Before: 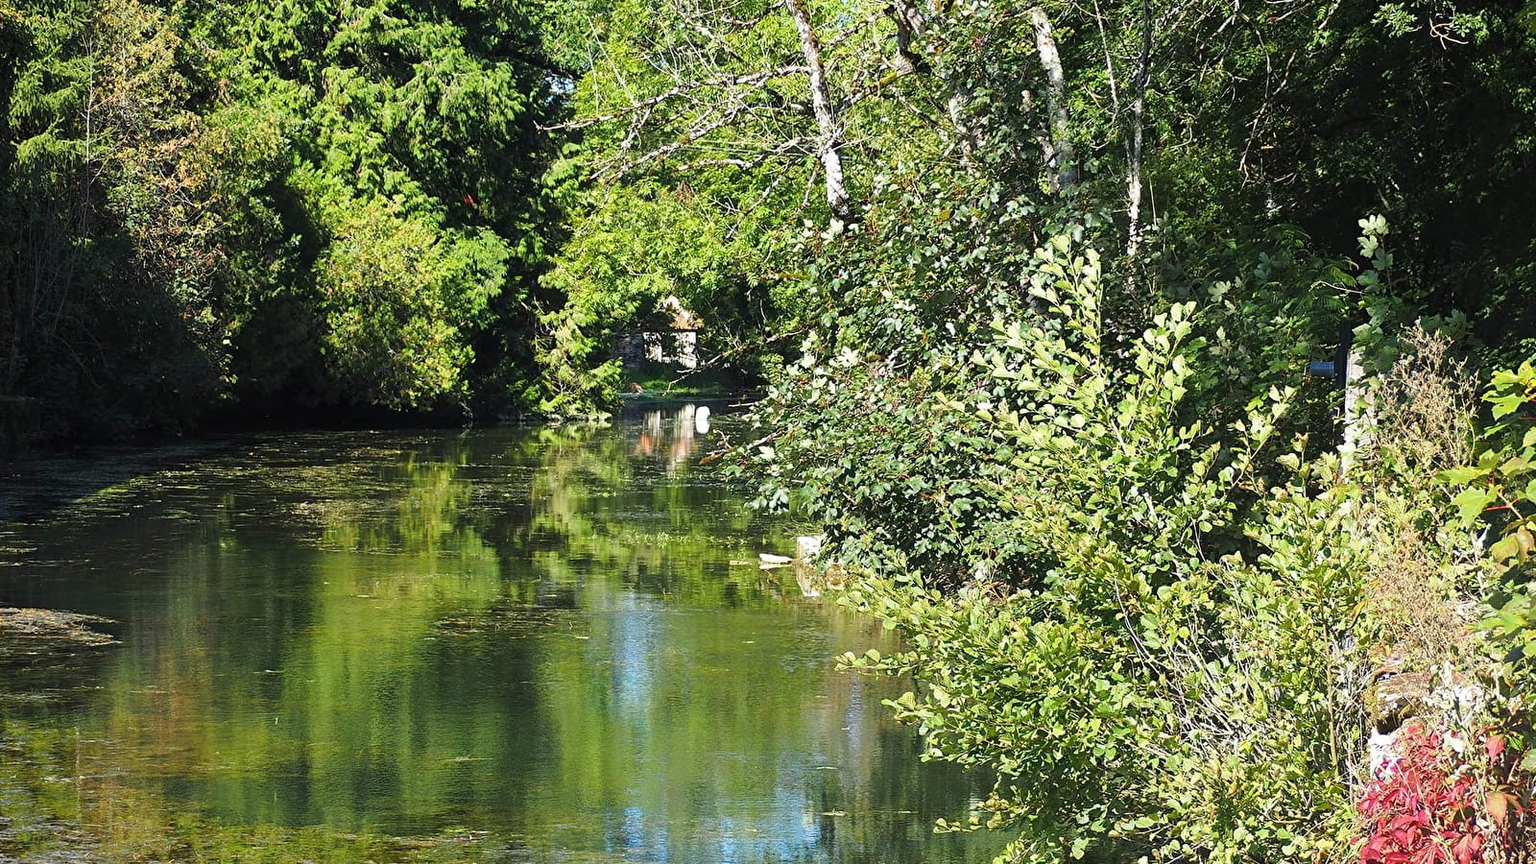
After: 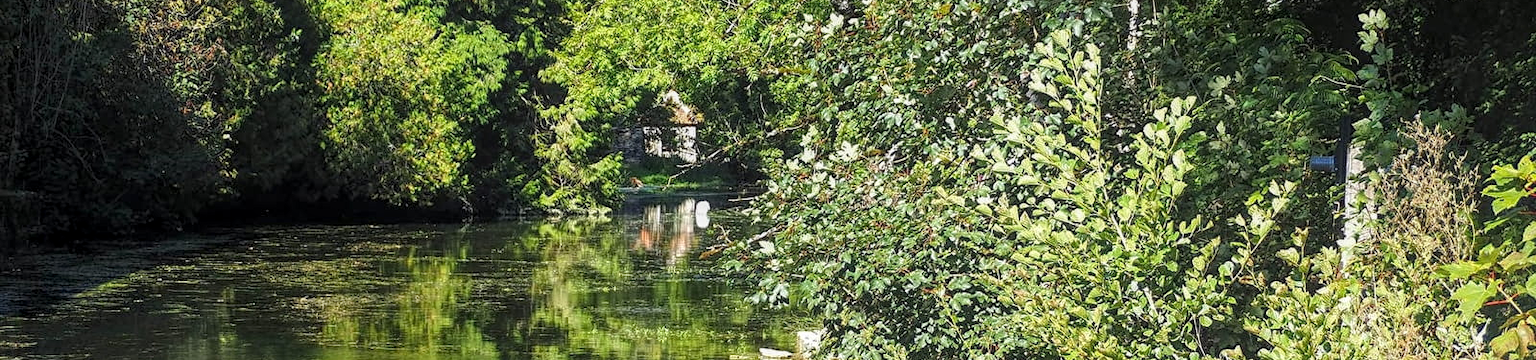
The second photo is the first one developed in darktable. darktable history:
local contrast: highlights 74%, shadows 55%, detail 176%, midtone range 0.207
crop and rotate: top 23.84%, bottom 34.294%
